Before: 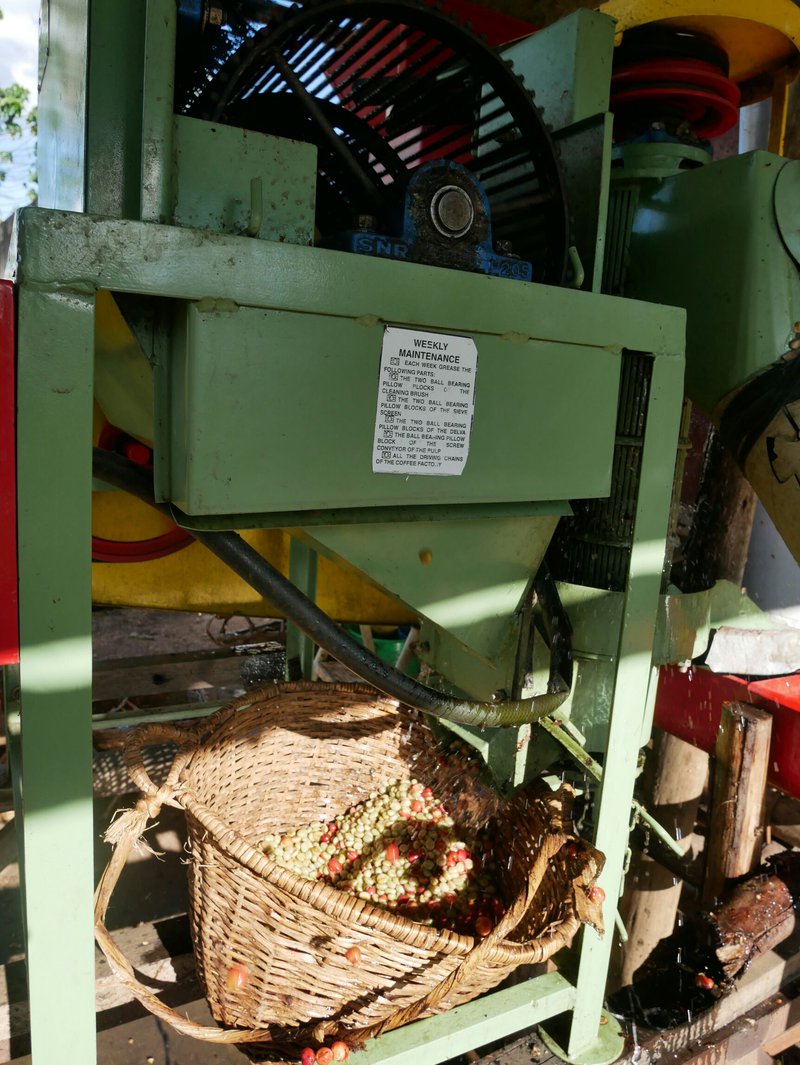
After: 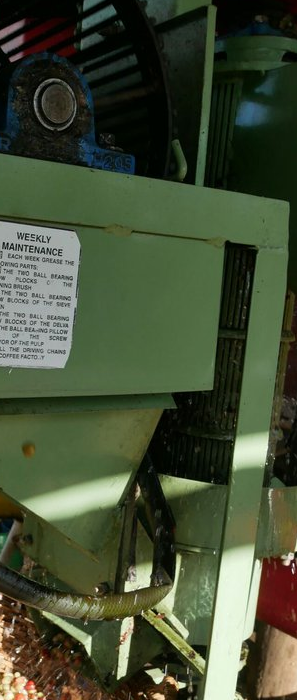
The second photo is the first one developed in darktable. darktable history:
crop and rotate: left 49.667%, top 10.099%, right 13.185%, bottom 24.169%
